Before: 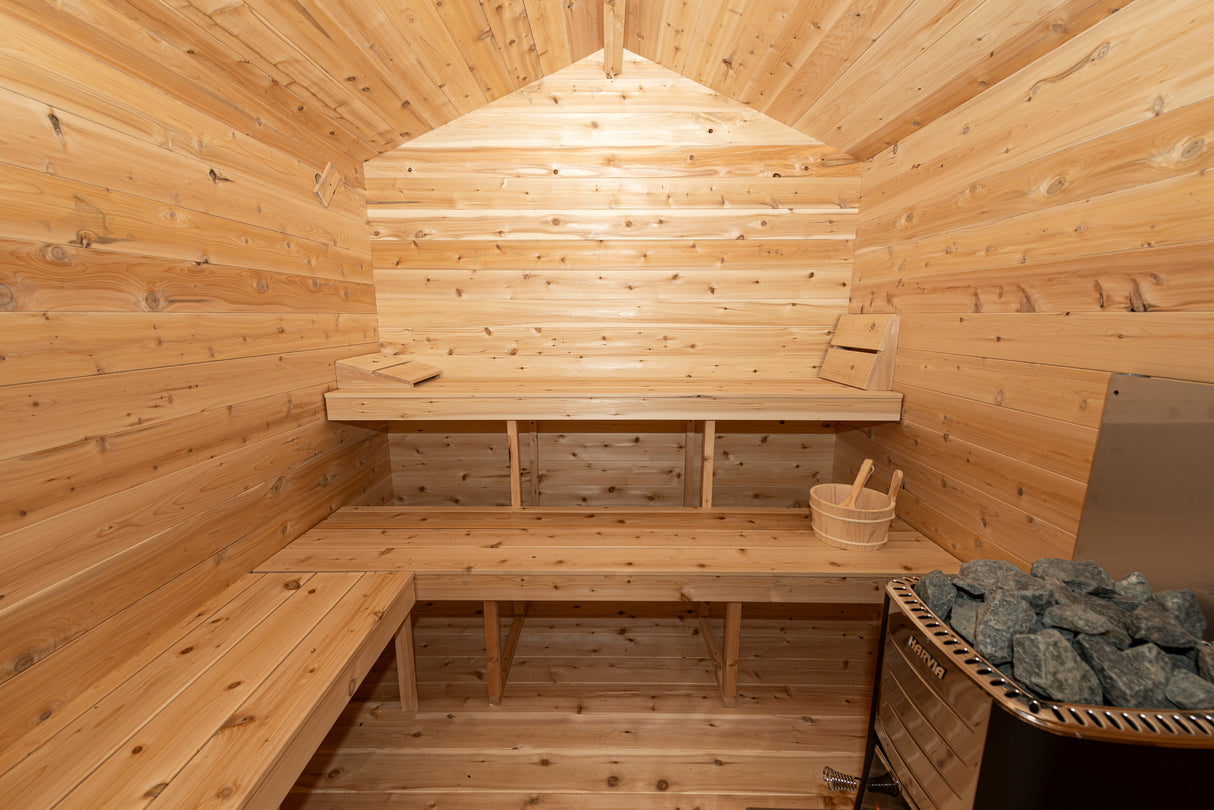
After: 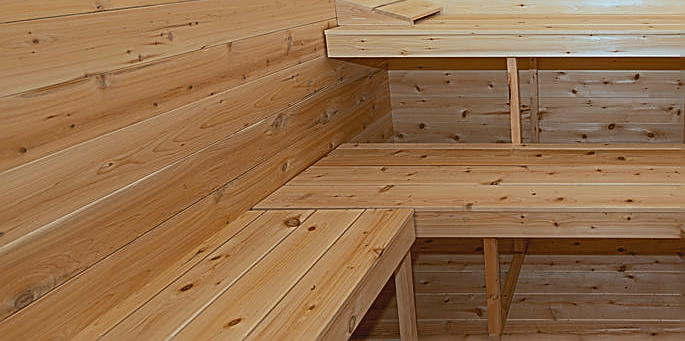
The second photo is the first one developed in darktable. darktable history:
color calibration: output colorfulness [0, 0.315, 0, 0], x 0.396, y 0.386, temperature 3657 K
sharpen: radius 1.637, amount 1.296
crop: top 44.817%, right 43.494%, bottom 13.037%
contrast brightness saturation: contrast -0.124
